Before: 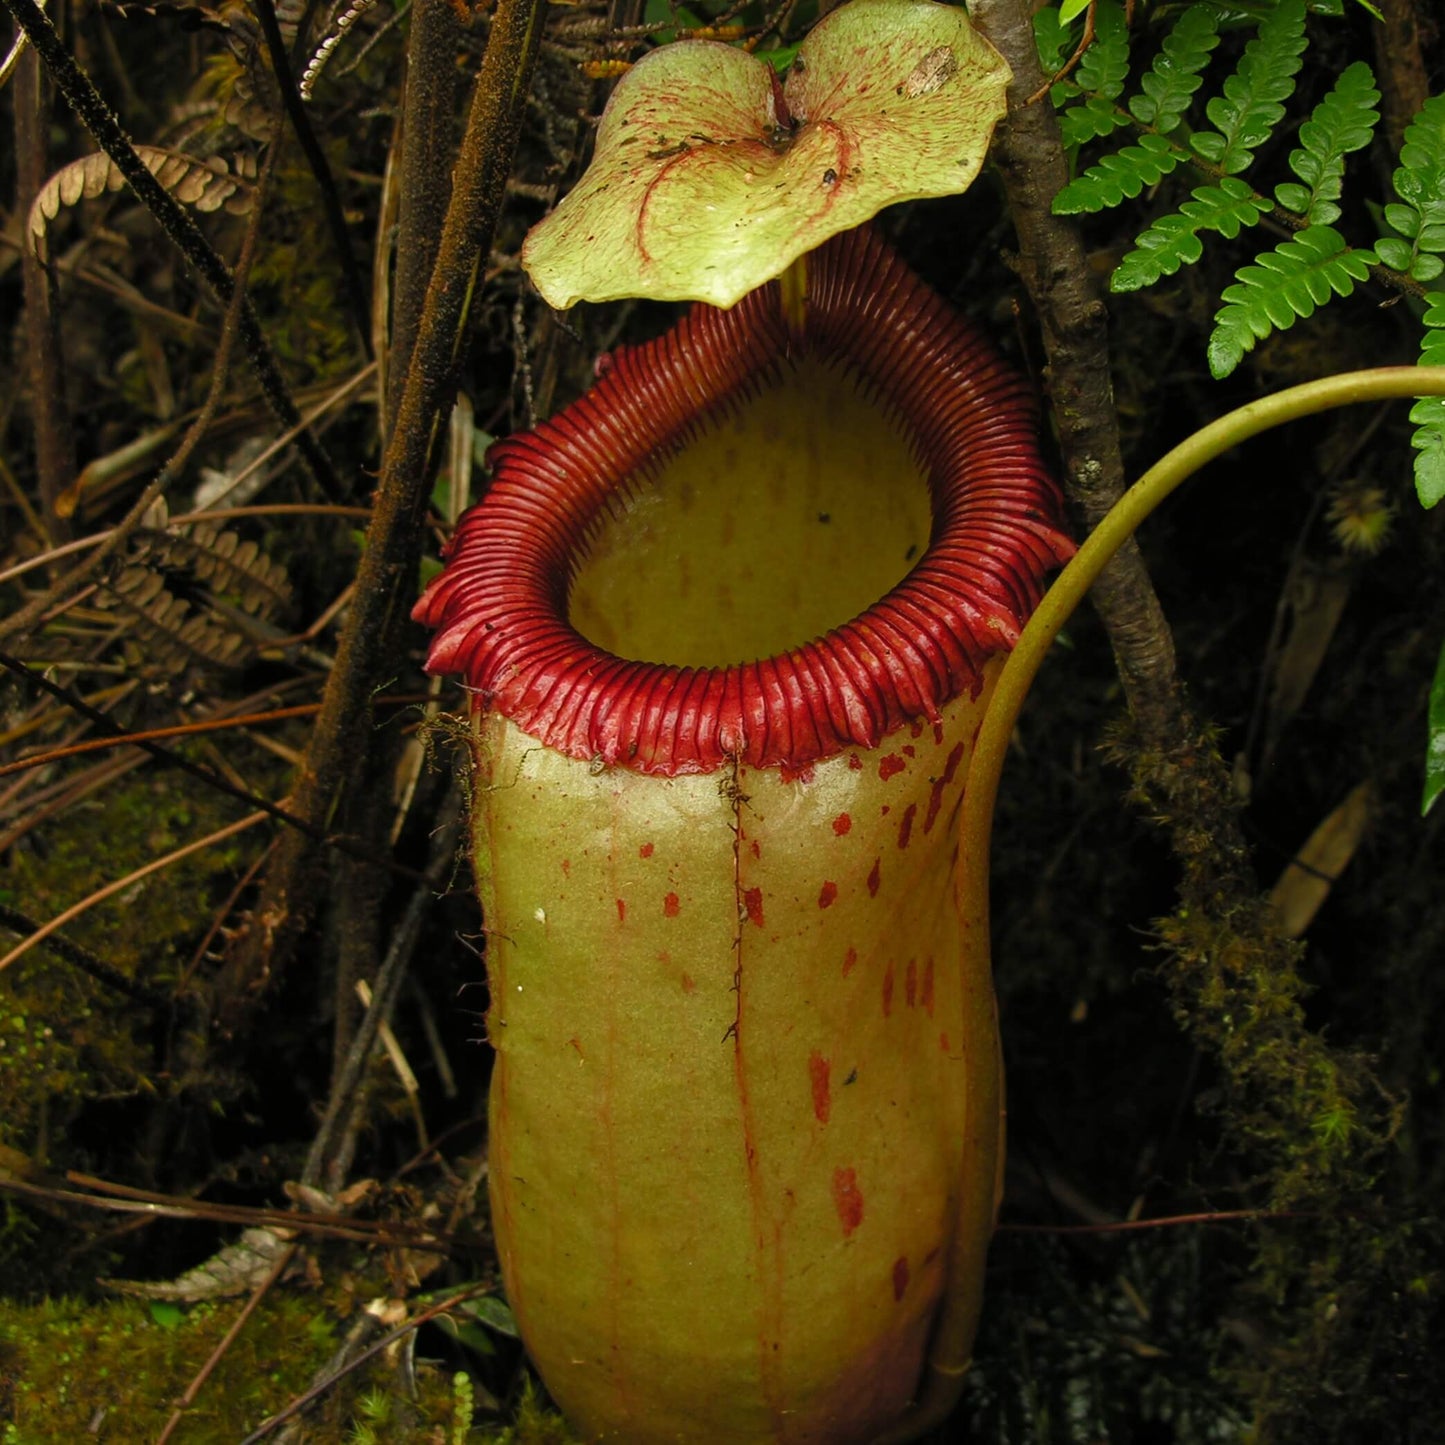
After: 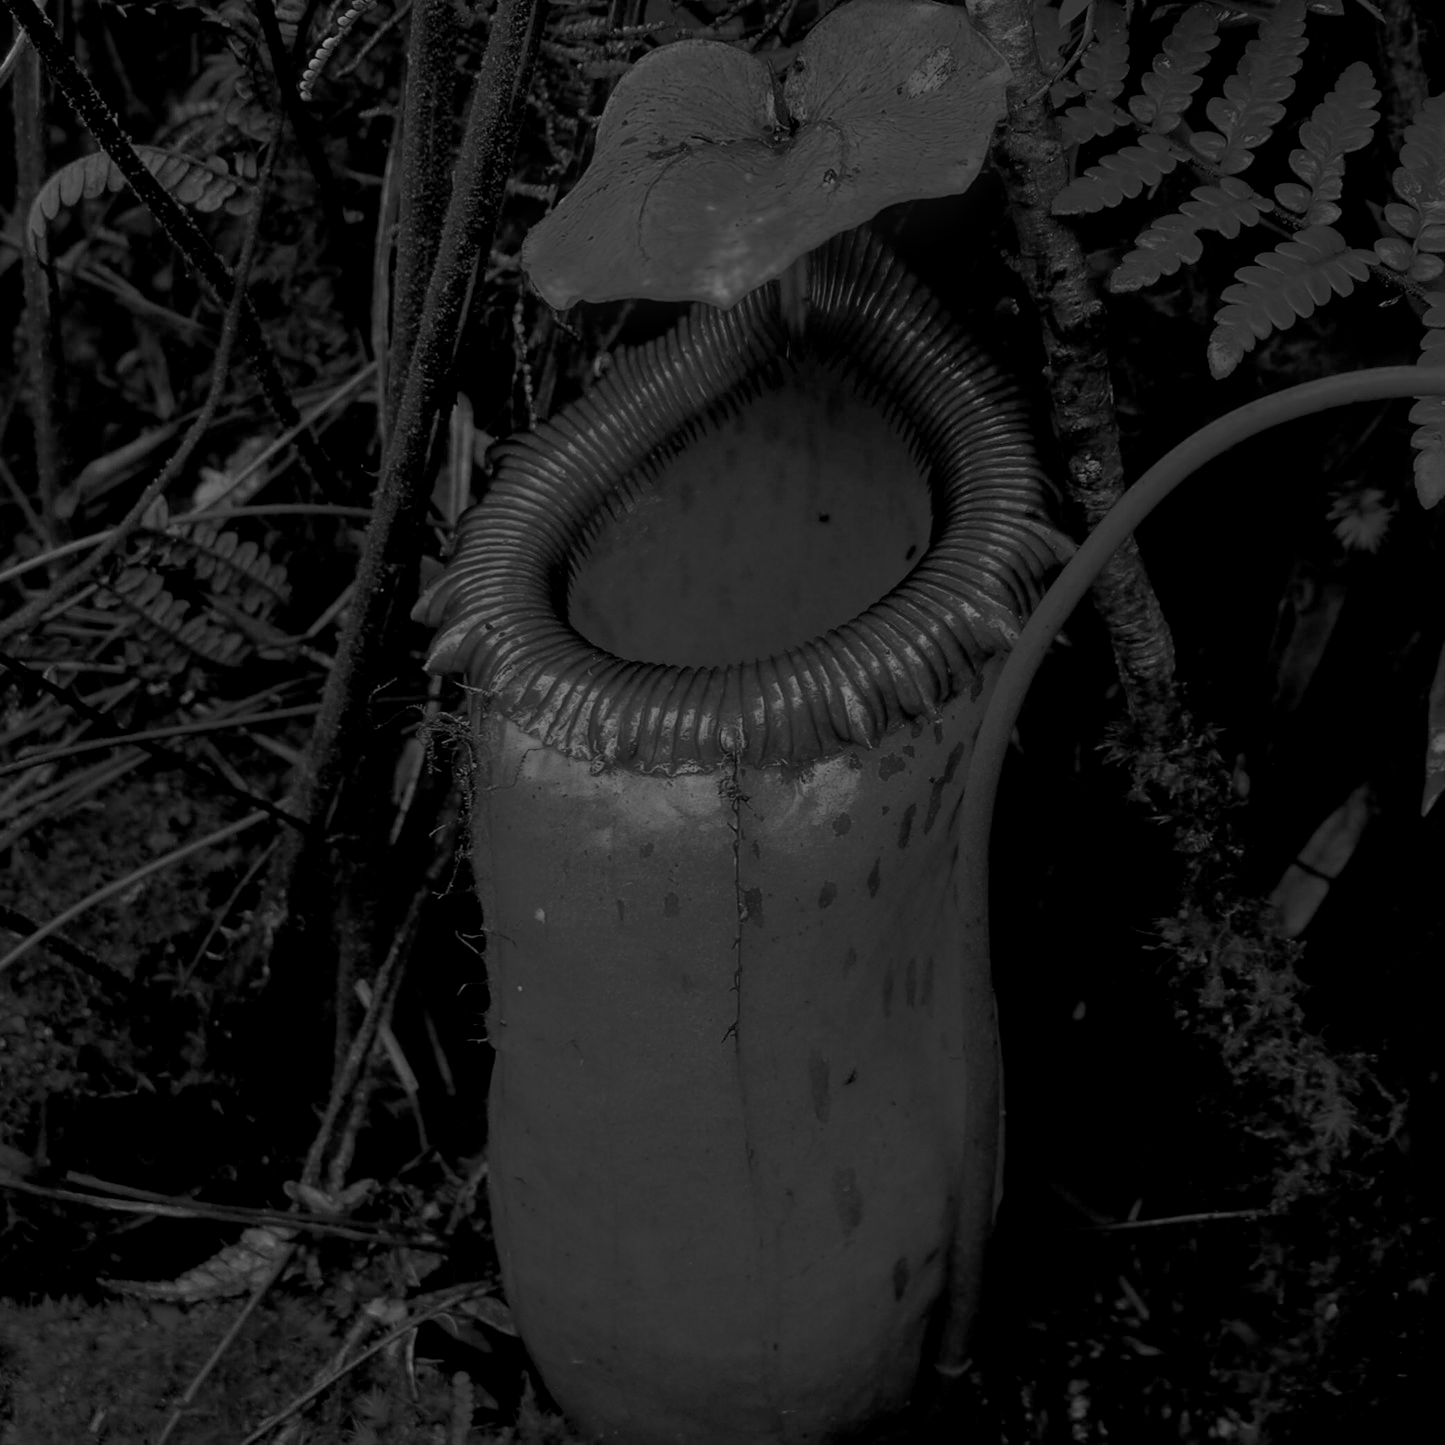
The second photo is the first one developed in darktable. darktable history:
tone equalizer: on, module defaults
color zones: curves: ch0 [(0.287, 0.048) (0.493, 0.484) (0.737, 0.816)]; ch1 [(0, 0) (0.143, 0) (0.286, 0) (0.429, 0) (0.571, 0) (0.714, 0) (0.857, 0)]
filmic rgb: black relative exposure -7.65 EV, white relative exposure 4.56 EV, hardness 3.61, color science v6 (2022)
color balance: contrast 8.5%, output saturation 105%
monochrome: a -35.87, b 49.73, size 1.7
exposure: compensate highlight preservation false
local contrast: on, module defaults
shadows and highlights: shadows 25, highlights -70
